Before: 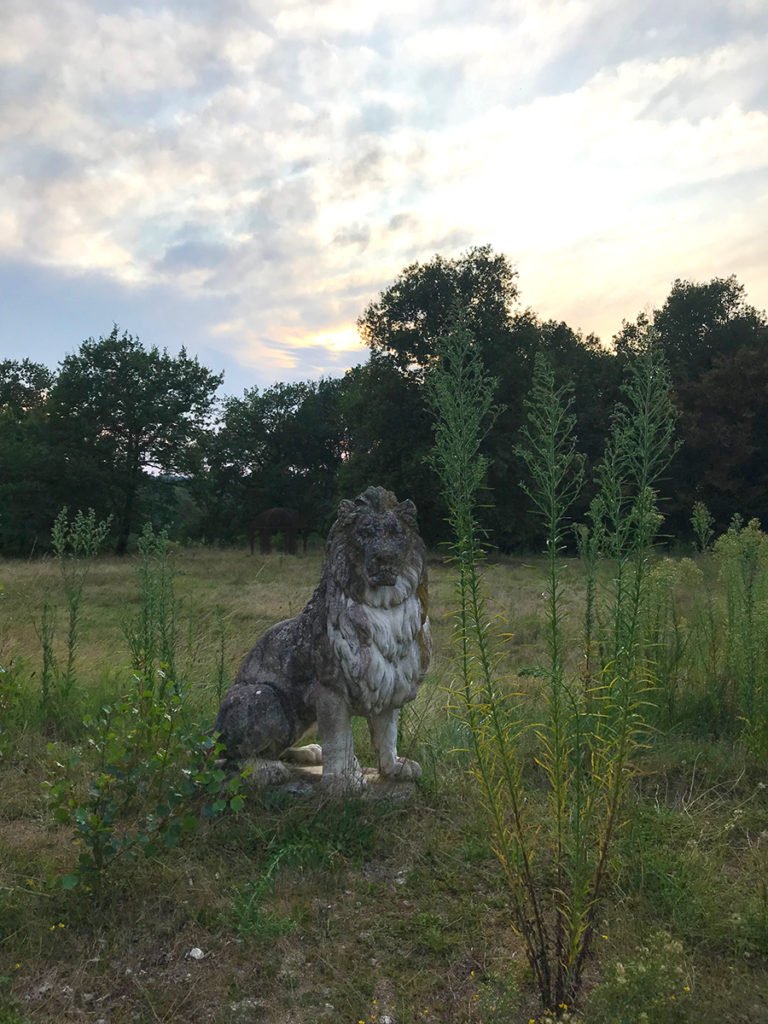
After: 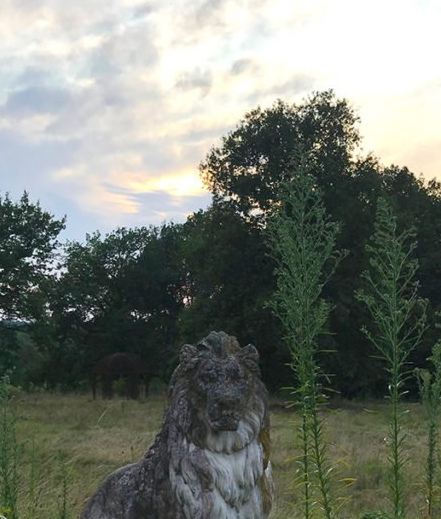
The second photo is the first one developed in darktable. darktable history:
crop: left 20.613%, top 15.203%, right 21.838%, bottom 34.073%
